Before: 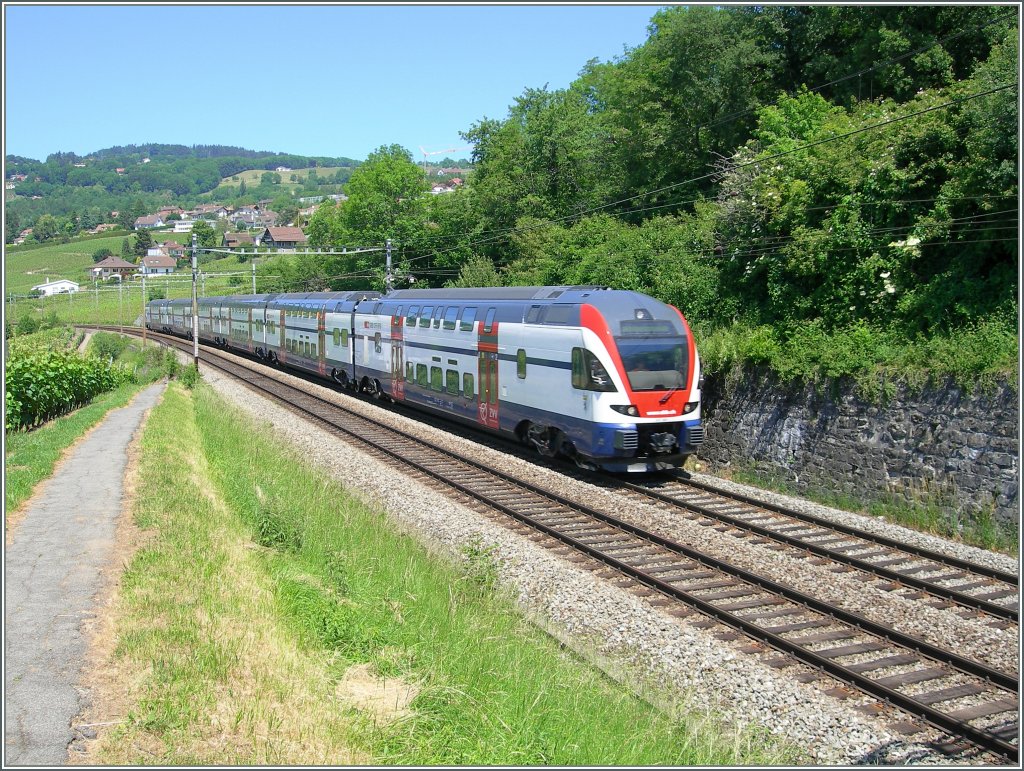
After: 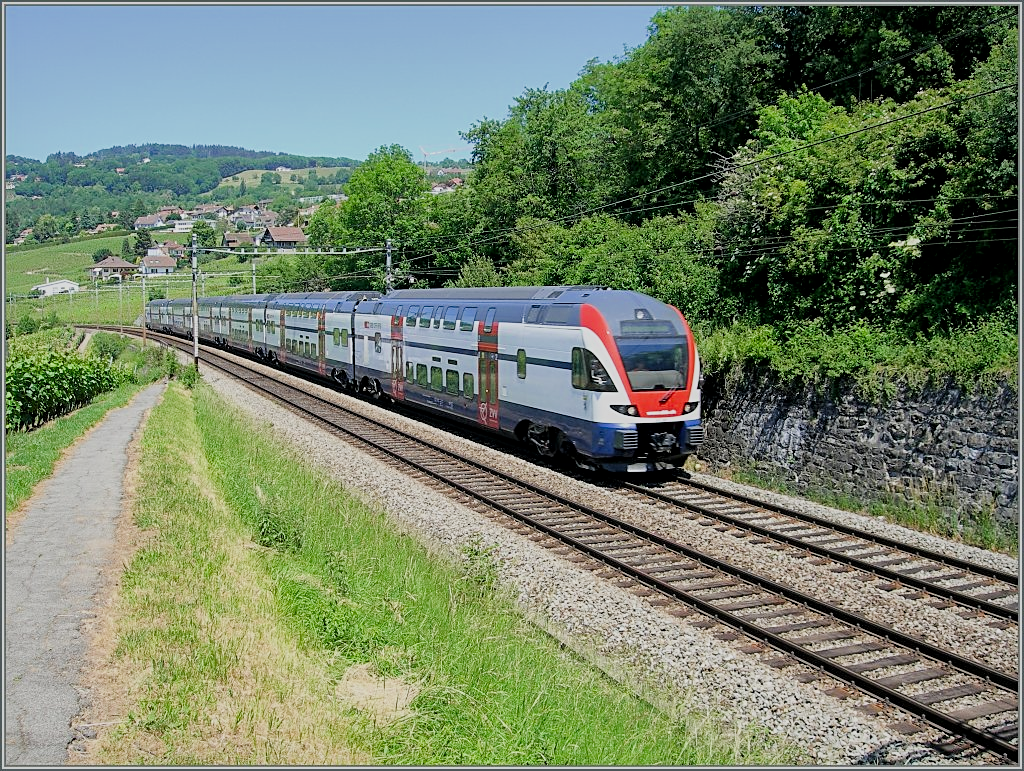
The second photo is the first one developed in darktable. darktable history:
filmic rgb: black relative exposure -6.81 EV, white relative exposure 5.87 EV, hardness 2.71
contrast brightness saturation: saturation 0.099
sharpen: on, module defaults
local contrast: mode bilateral grid, contrast 20, coarseness 50, detail 144%, midtone range 0.2
contrast equalizer: y [[0.5, 0.5, 0.472, 0.5, 0.5, 0.5], [0.5 ×6], [0.5 ×6], [0 ×6], [0 ×6]]
